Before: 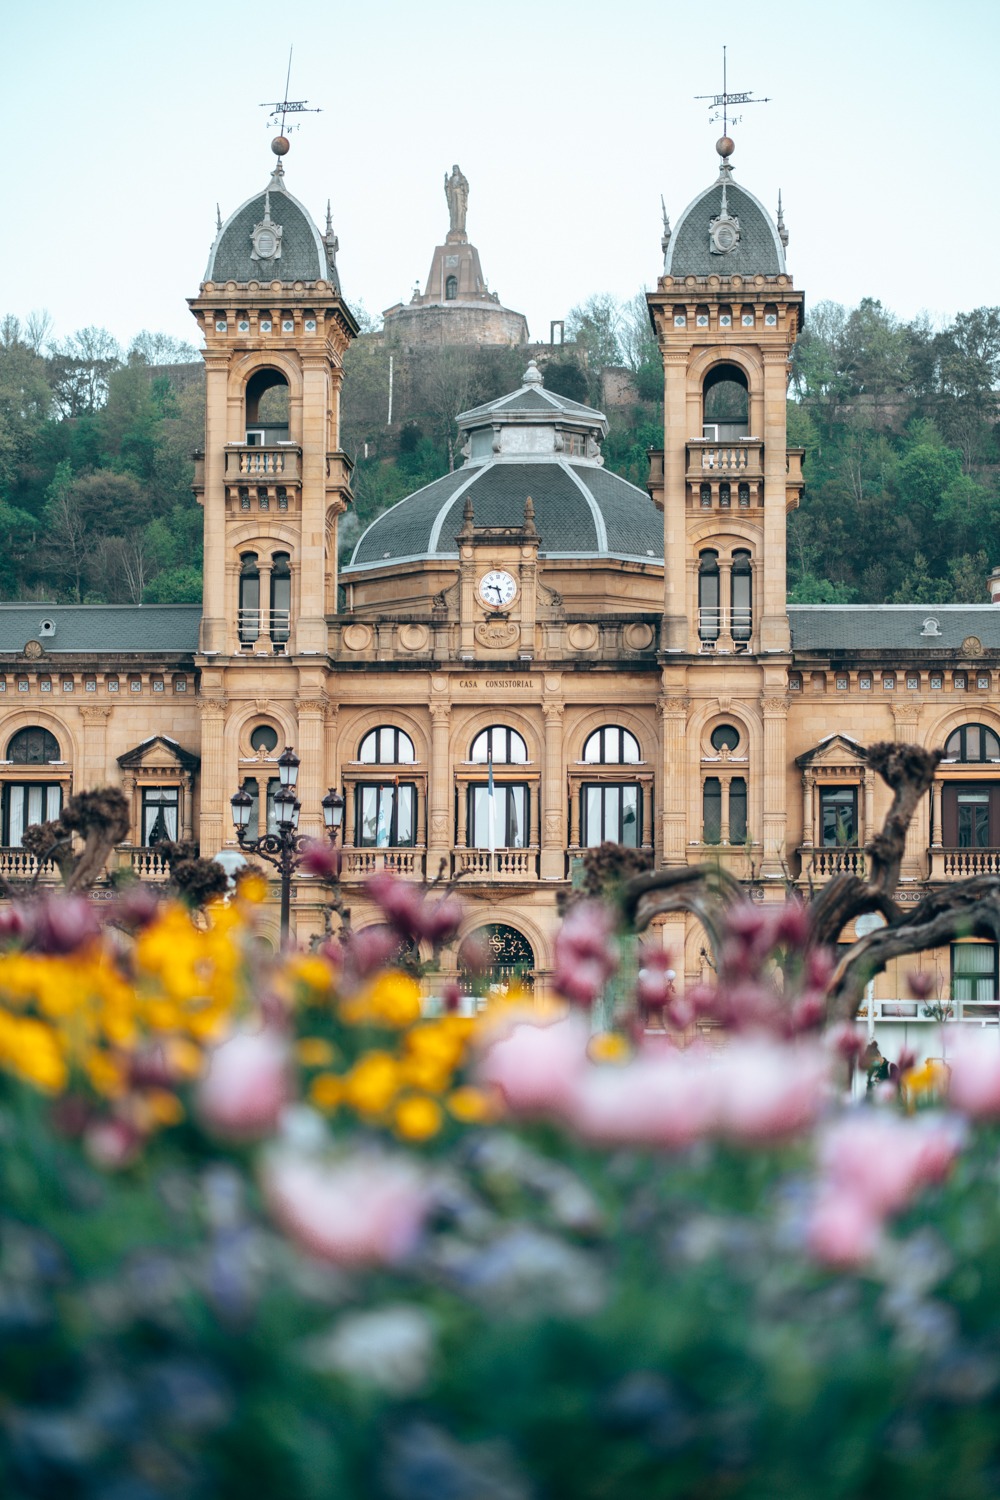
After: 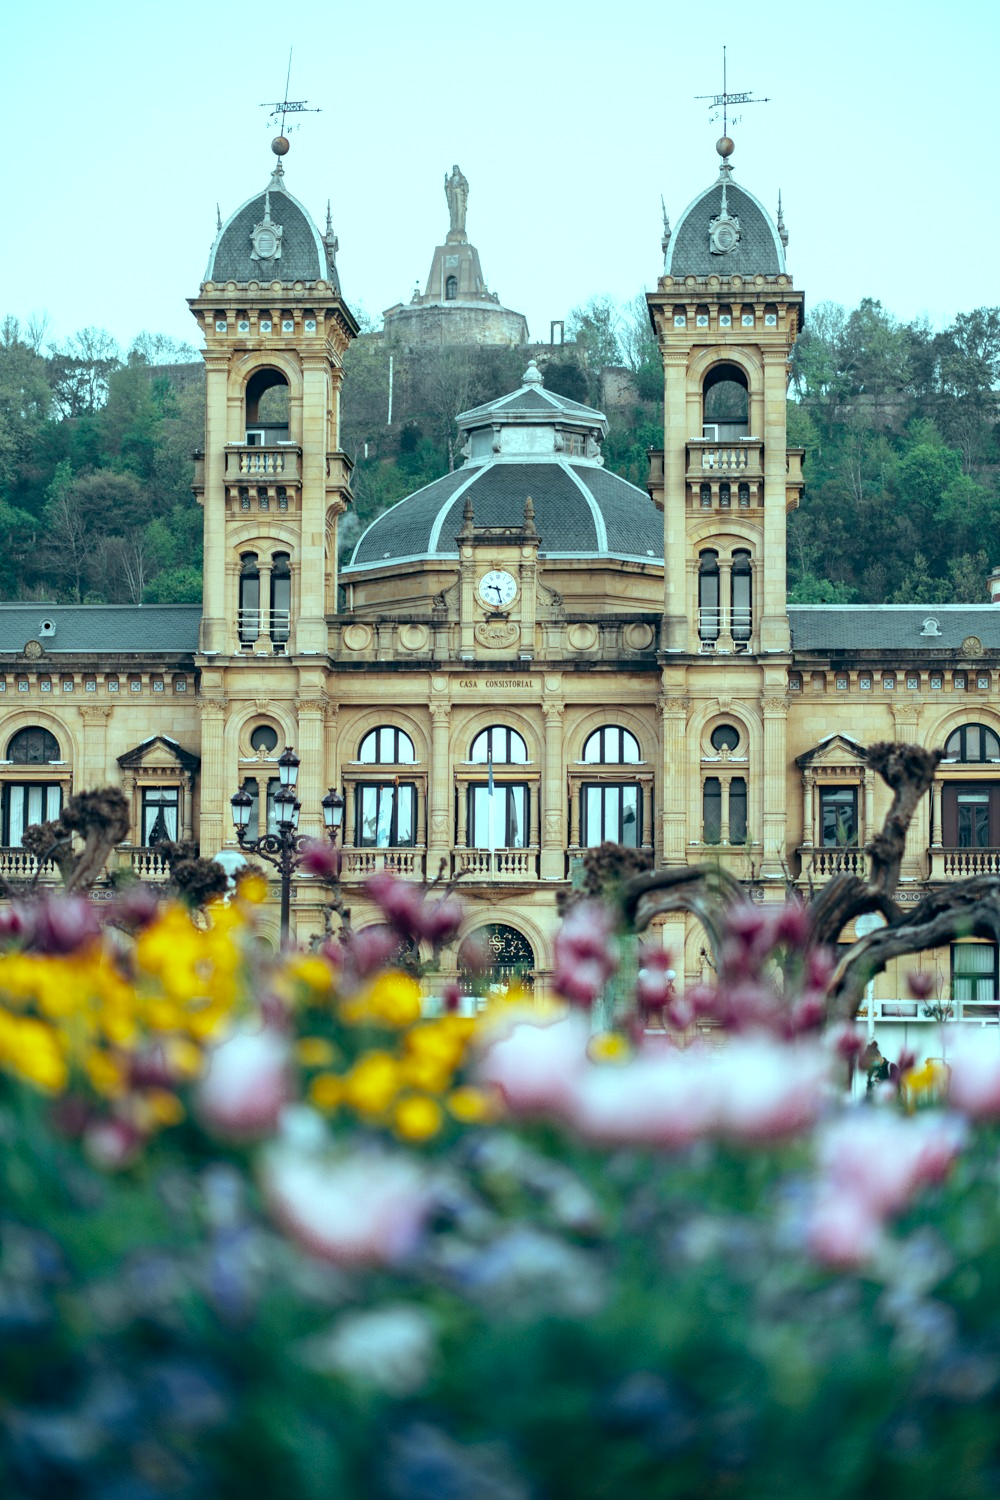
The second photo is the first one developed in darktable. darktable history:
color balance: mode lift, gamma, gain (sRGB), lift [0.997, 0.979, 1.021, 1.011], gamma [1, 1.084, 0.916, 0.998], gain [1, 0.87, 1.13, 1.101], contrast 4.55%, contrast fulcrum 38.24%, output saturation 104.09%
haze removal: compatibility mode true, adaptive false
